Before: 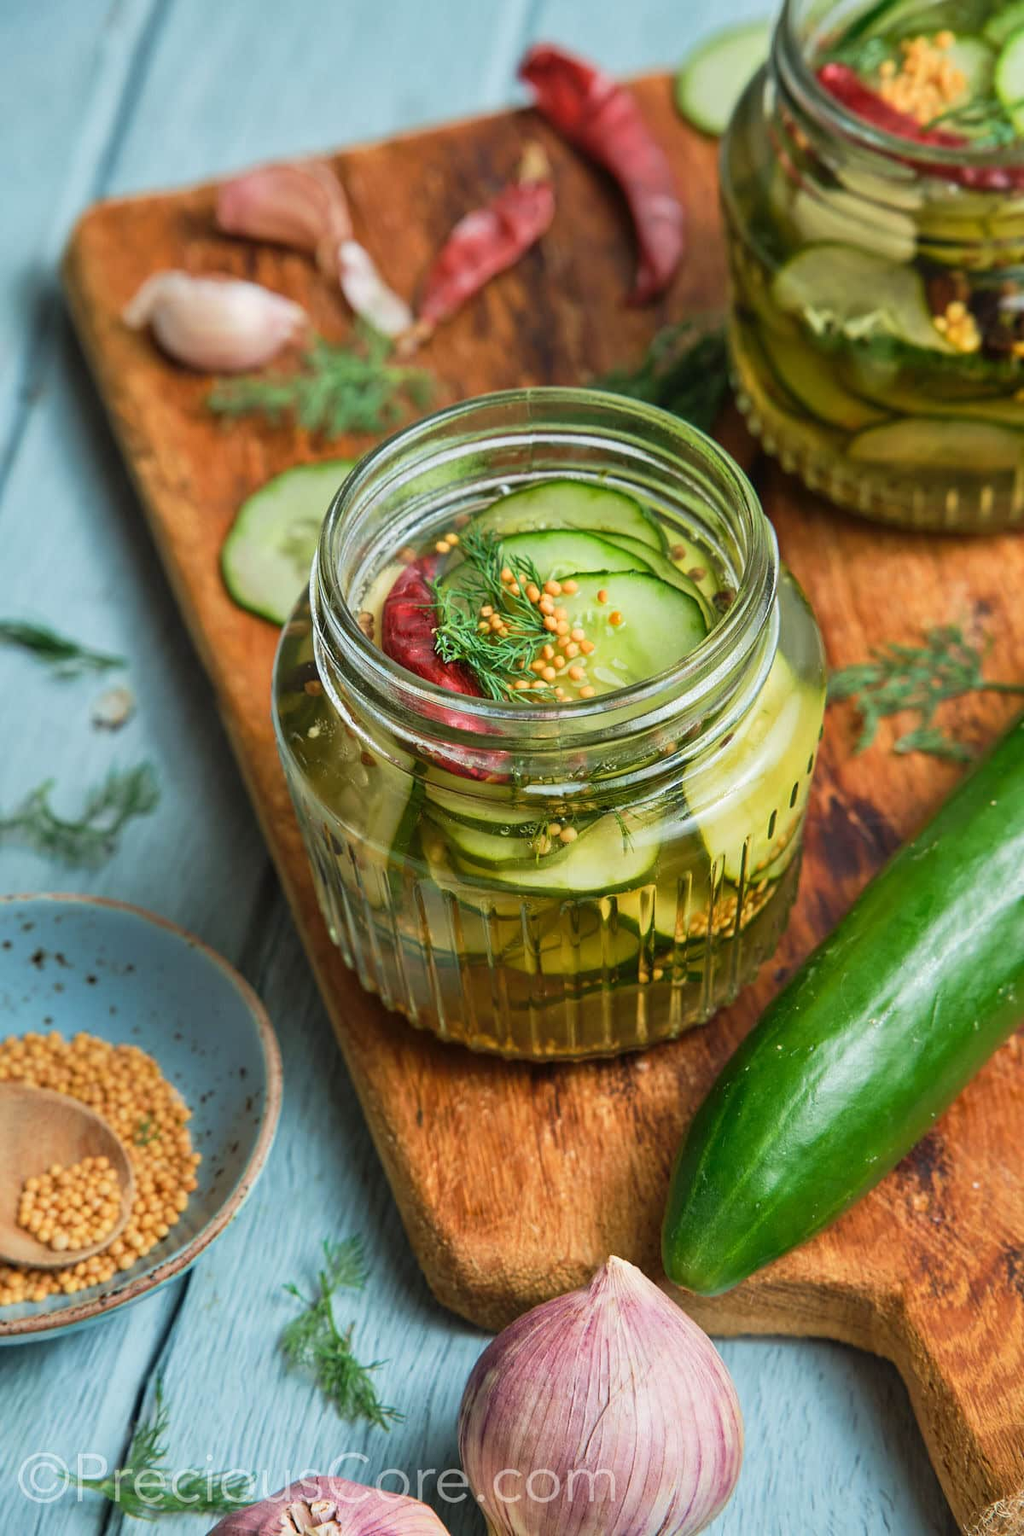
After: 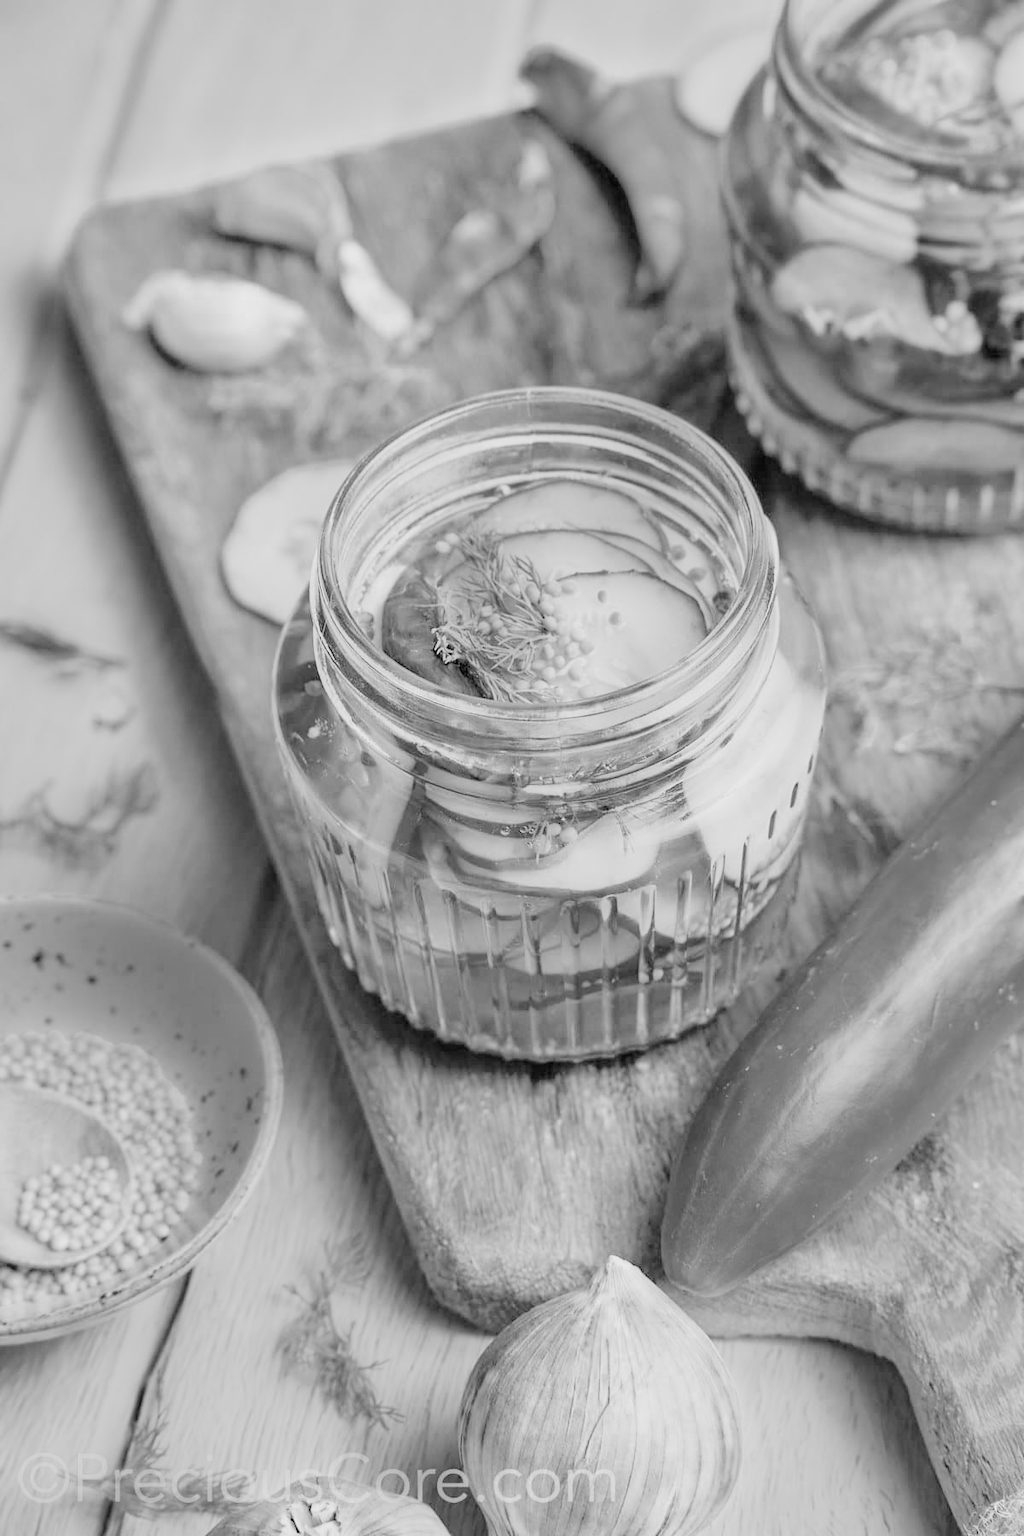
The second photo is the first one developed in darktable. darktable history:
monochrome: a 26.22, b 42.67, size 0.8
filmic rgb: middle gray luminance 3.44%, black relative exposure -5.92 EV, white relative exposure 6.33 EV, threshold 6 EV, dynamic range scaling 22.4%, target black luminance 0%, hardness 2.33, latitude 45.85%, contrast 0.78, highlights saturation mix 100%, shadows ↔ highlights balance 0.033%, add noise in highlights 0, preserve chrominance max RGB, color science v3 (2019), use custom middle-gray values true, iterations of high-quality reconstruction 0, contrast in highlights soft, enable highlight reconstruction true
color balance: mode lift, gamma, gain (sRGB), lift [1, 0.69, 1, 1], gamma [1, 1.482, 1, 1], gain [1, 1, 1, 0.802]
